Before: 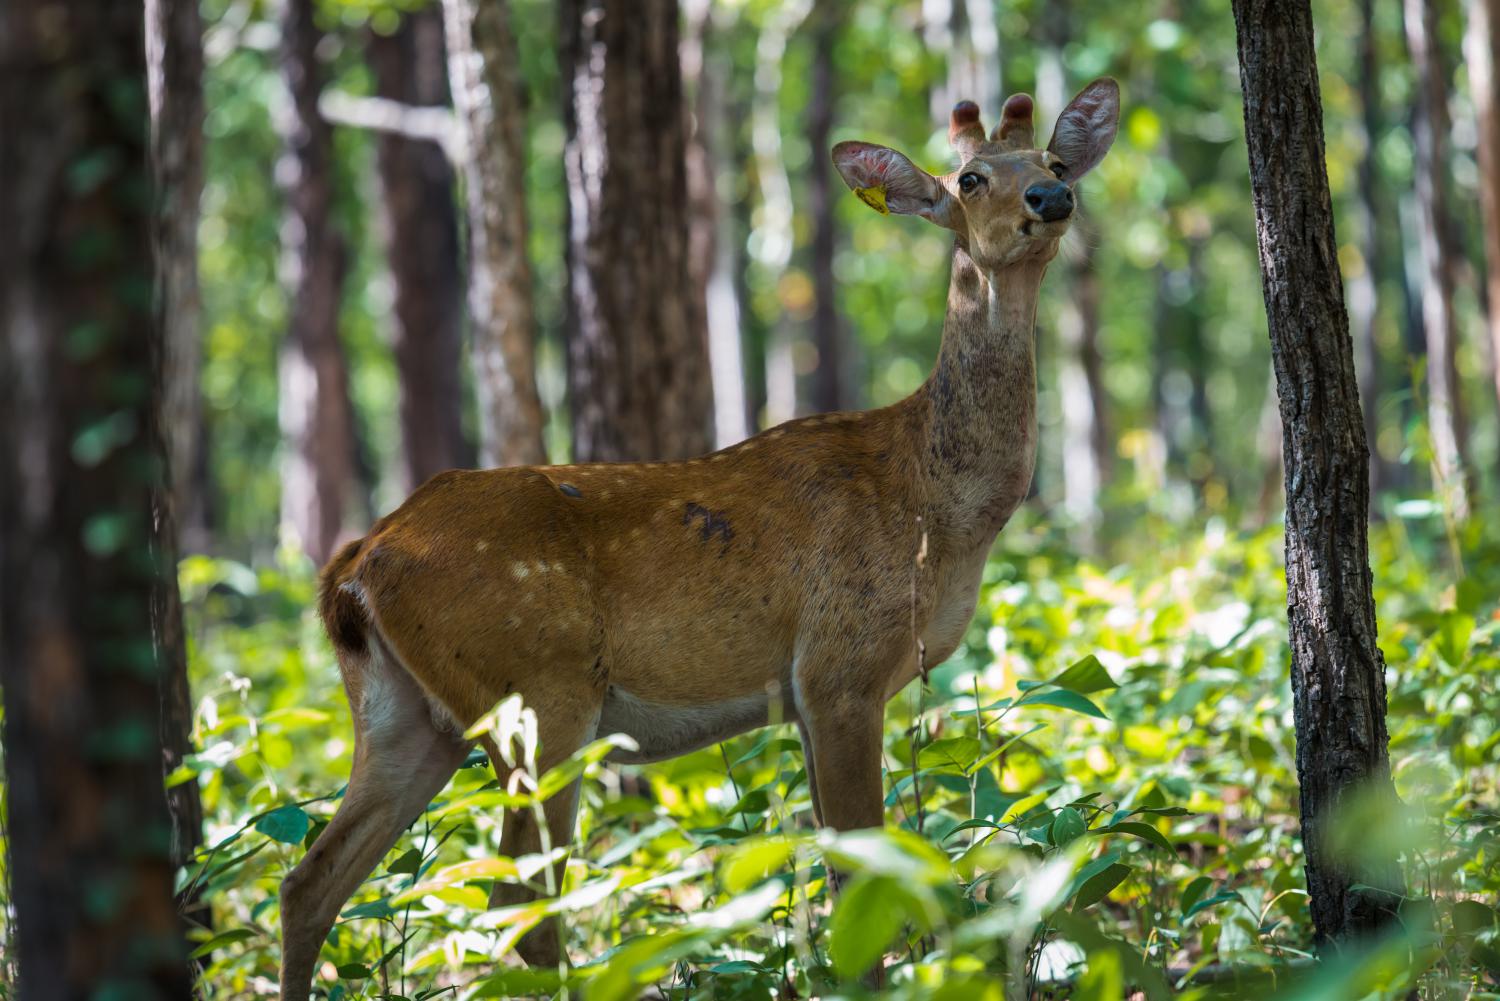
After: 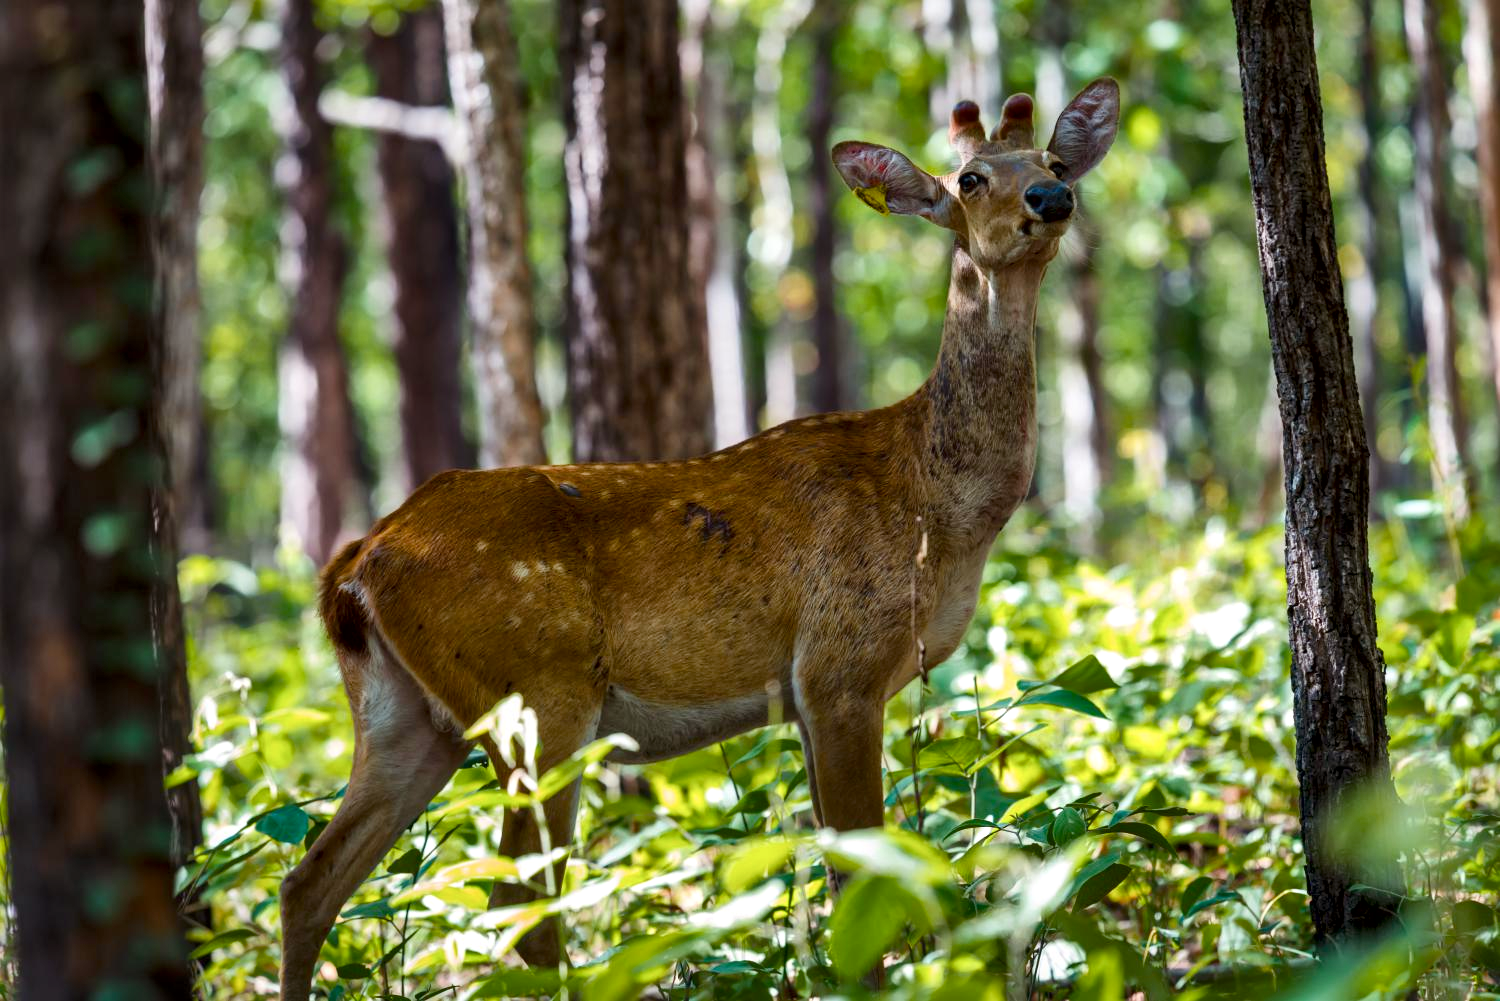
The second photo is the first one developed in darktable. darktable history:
local contrast: mode bilateral grid, contrast 26, coarseness 60, detail 151%, midtone range 0.2
color balance rgb: shadows lift › chroma 1.041%, shadows lift › hue 30.27°, power › chroma 0.297%, power › hue 22.65°, perceptual saturation grading › global saturation 20%, perceptual saturation grading › highlights -25.534%, perceptual saturation grading › shadows 24.434%
